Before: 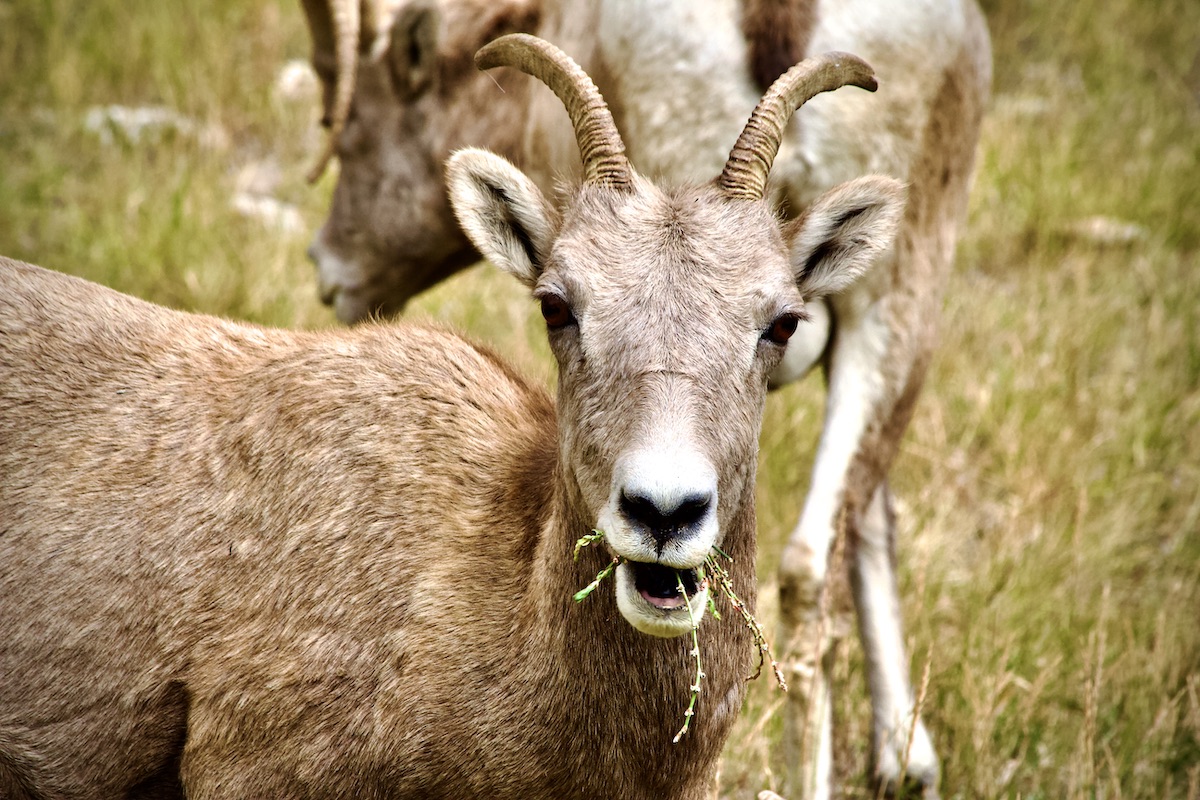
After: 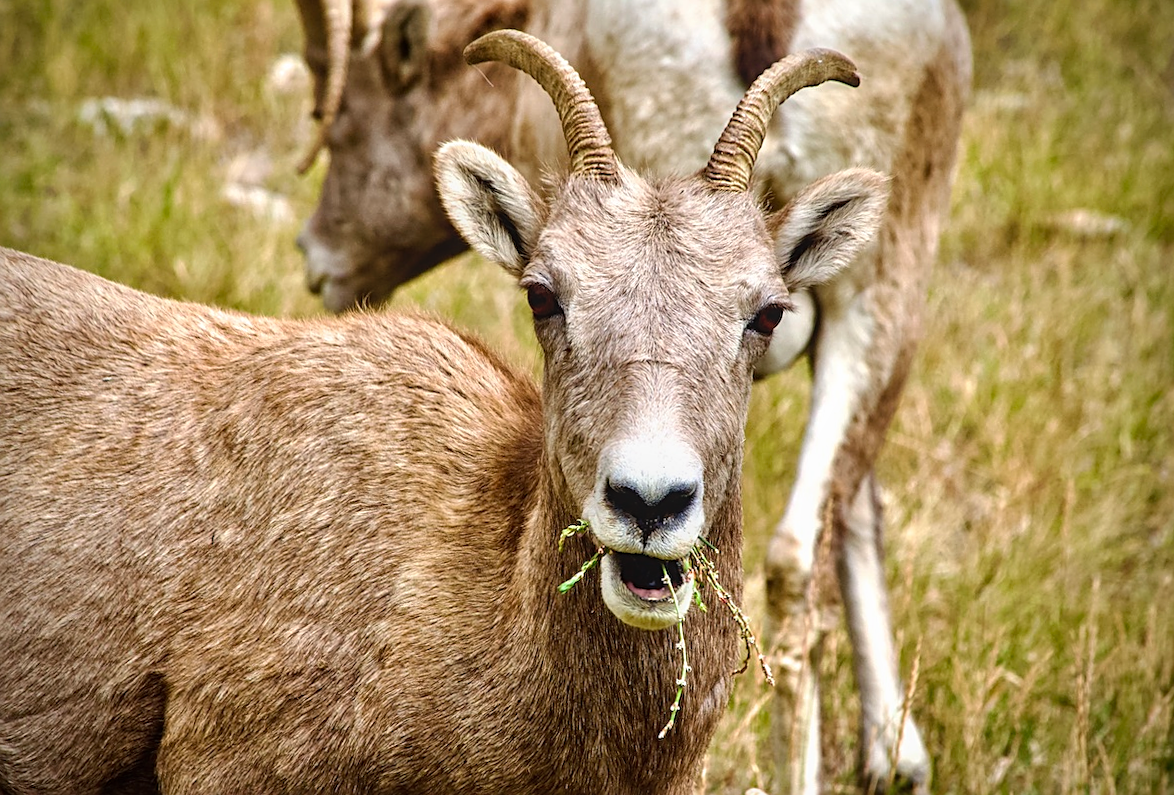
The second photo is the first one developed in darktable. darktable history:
rotate and perspective: rotation 0.226°, lens shift (vertical) -0.042, crop left 0.023, crop right 0.982, crop top 0.006, crop bottom 0.994
local contrast: detail 110%
sharpen: on, module defaults
